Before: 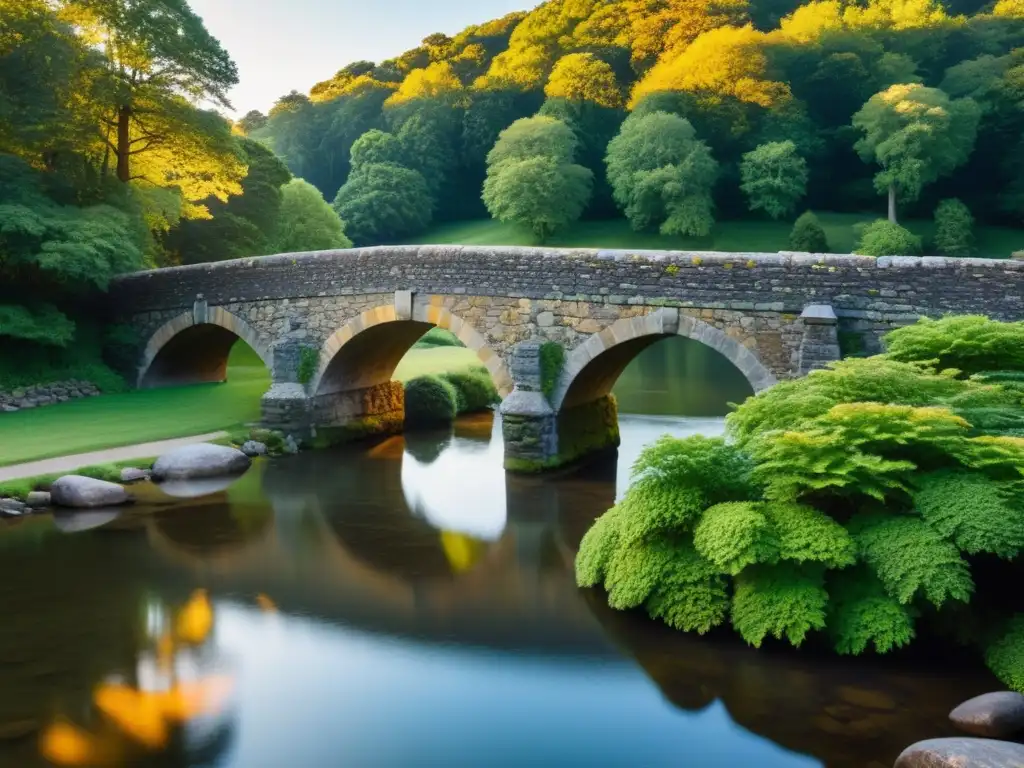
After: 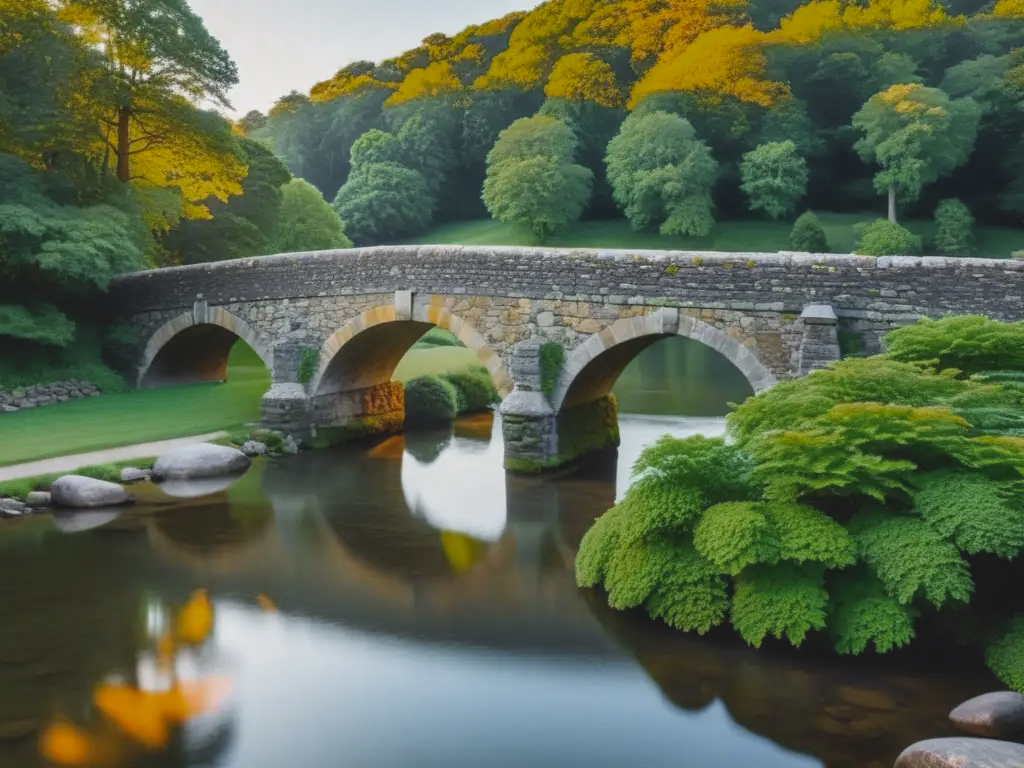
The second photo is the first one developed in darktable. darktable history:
contrast brightness saturation: contrast -0.163, brightness 0.047, saturation -0.127
local contrast: on, module defaults
color zones: curves: ch0 [(0, 0.48) (0.209, 0.398) (0.305, 0.332) (0.429, 0.493) (0.571, 0.5) (0.714, 0.5) (0.857, 0.5) (1, 0.48)]; ch1 [(0, 0.633) (0.143, 0.586) (0.286, 0.489) (0.429, 0.448) (0.571, 0.31) (0.714, 0.335) (0.857, 0.492) (1, 0.633)]; ch2 [(0, 0.448) (0.143, 0.498) (0.286, 0.5) (0.429, 0.5) (0.571, 0.5) (0.714, 0.5) (0.857, 0.5) (1, 0.448)]
